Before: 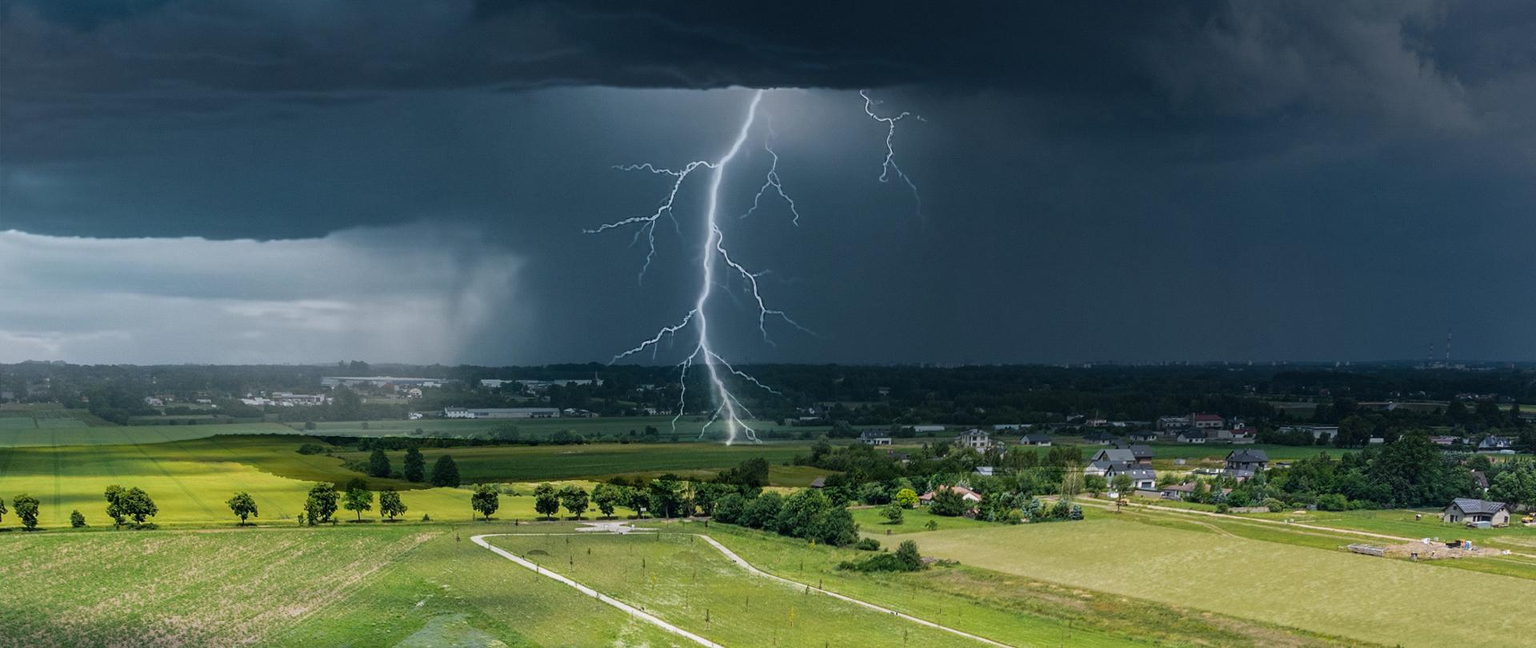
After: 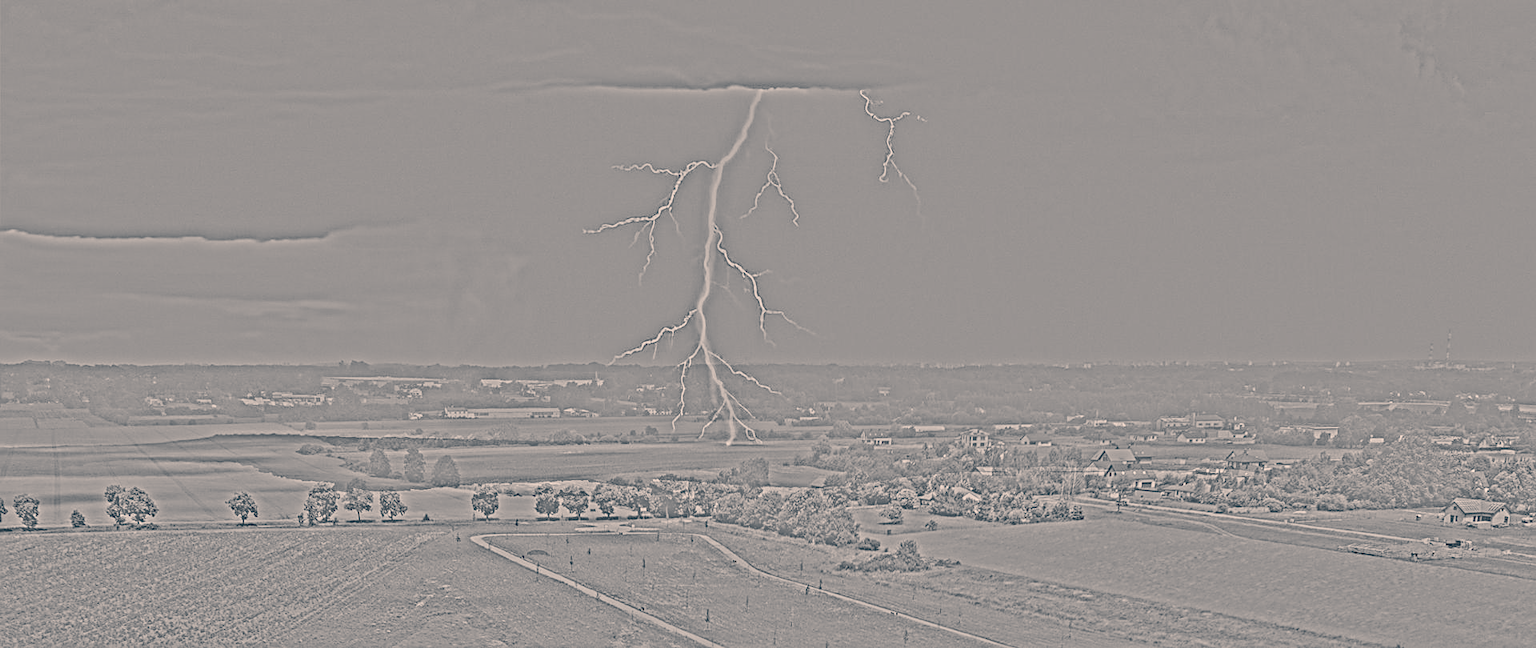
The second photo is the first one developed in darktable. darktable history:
color correction: highlights a* 10.32, highlights b* 14.66, shadows a* -9.59, shadows b* -15.02
local contrast: detail 130%
contrast equalizer: y [[0.439, 0.44, 0.442, 0.457, 0.493, 0.498], [0.5 ×6], [0.5 ×6], [0 ×6], [0 ×6]], mix 0.59
sharpen: amount 0.55
highpass: sharpness 25.84%, contrast boost 14.94%
tone curve: curves: ch0 [(0, 0) (0.11, 0.081) (0.256, 0.259) (0.398, 0.475) (0.498, 0.611) (0.65, 0.757) (0.835, 0.883) (1, 0.961)]; ch1 [(0, 0) (0.346, 0.307) (0.408, 0.369) (0.453, 0.457) (0.482, 0.479) (0.502, 0.498) (0.521, 0.51) (0.553, 0.554) (0.618, 0.65) (0.693, 0.727) (1, 1)]; ch2 [(0, 0) (0.366, 0.337) (0.434, 0.46) (0.485, 0.494) (0.5, 0.494) (0.511, 0.508) (0.537, 0.55) (0.579, 0.599) (0.621, 0.693) (1, 1)], color space Lab, independent channels, preserve colors none
